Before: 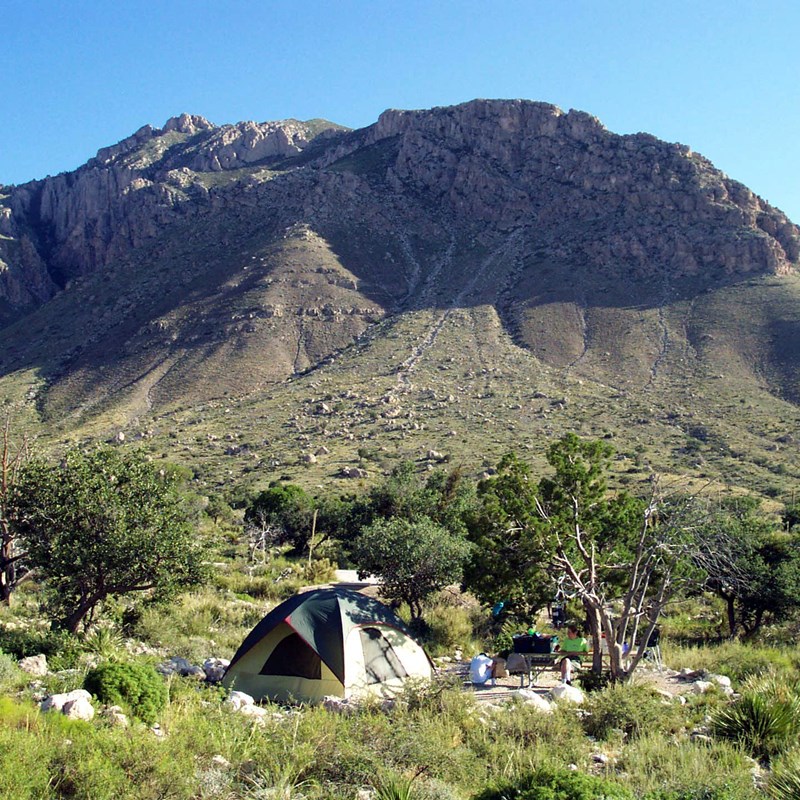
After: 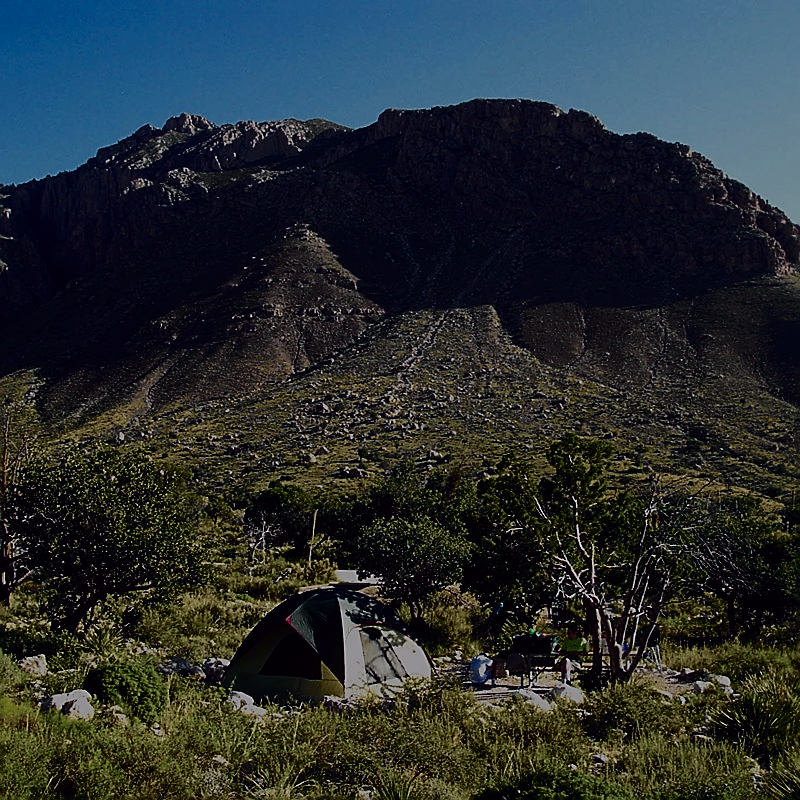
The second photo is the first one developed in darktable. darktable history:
base curve: curves: ch0 [(0, 0) (0.073, 0.04) (0.157, 0.139) (0.492, 0.492) (0.758, 0.758) (1, 1)], exposure shift 0.01, preserve colors none
tone curve: curves: ch0 [(0, 0) (0.105, 0.044) (0.195, 0.128) (0.283, 0.283) (0.384, 0.404) (0.485, 0.531) (0.638, 0.681) (0.795, 0.879) (1, 0.977)]; ch1 [(0, 0) (0.161, 0.092) (0.35, 0.33) (0.379, 0.401) (0.456, 0.469) (0.498, 0.503) (0.531, 0.537) (0.596, 0.621) (0.635, 0.671) (1, 1)]; ch2 [(0, 0) (0.371, 0.362) (0.437, 0.437) (0.483, 0.484) (0.53, 0.515) (0.56, 0.58) (0.622, 0.606) (1, 1)], color space Lab, independent channels, preserve colors none
exposure: exposure -1.994 EV, compensate highlight preservation false
sharpen: radius 1.385, amount 1.261, threshold 0.646
